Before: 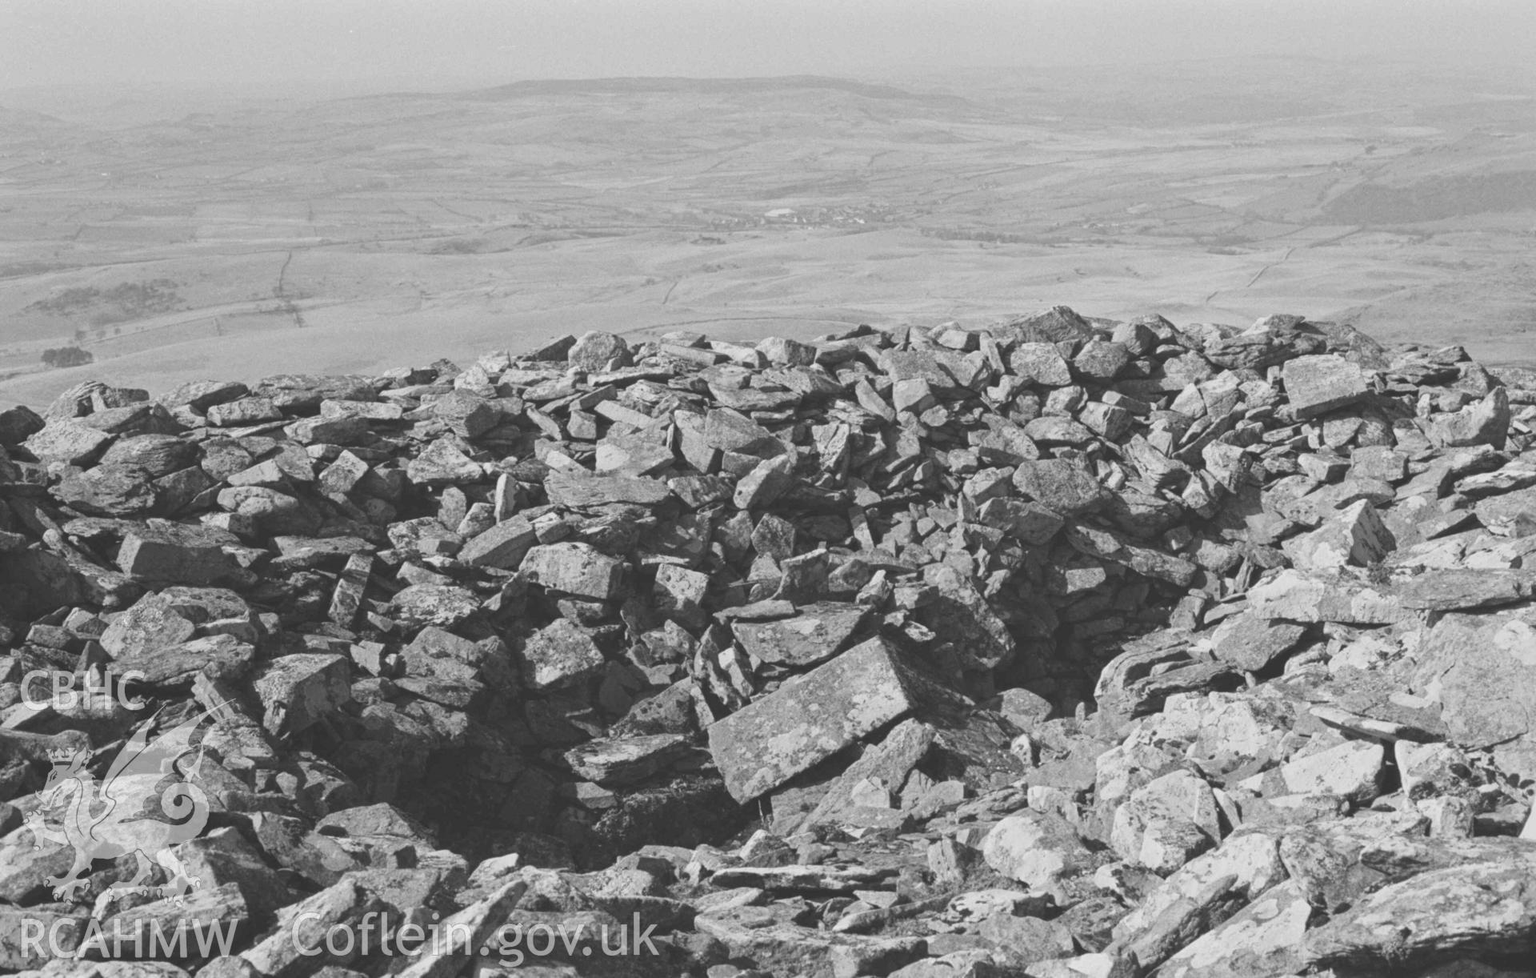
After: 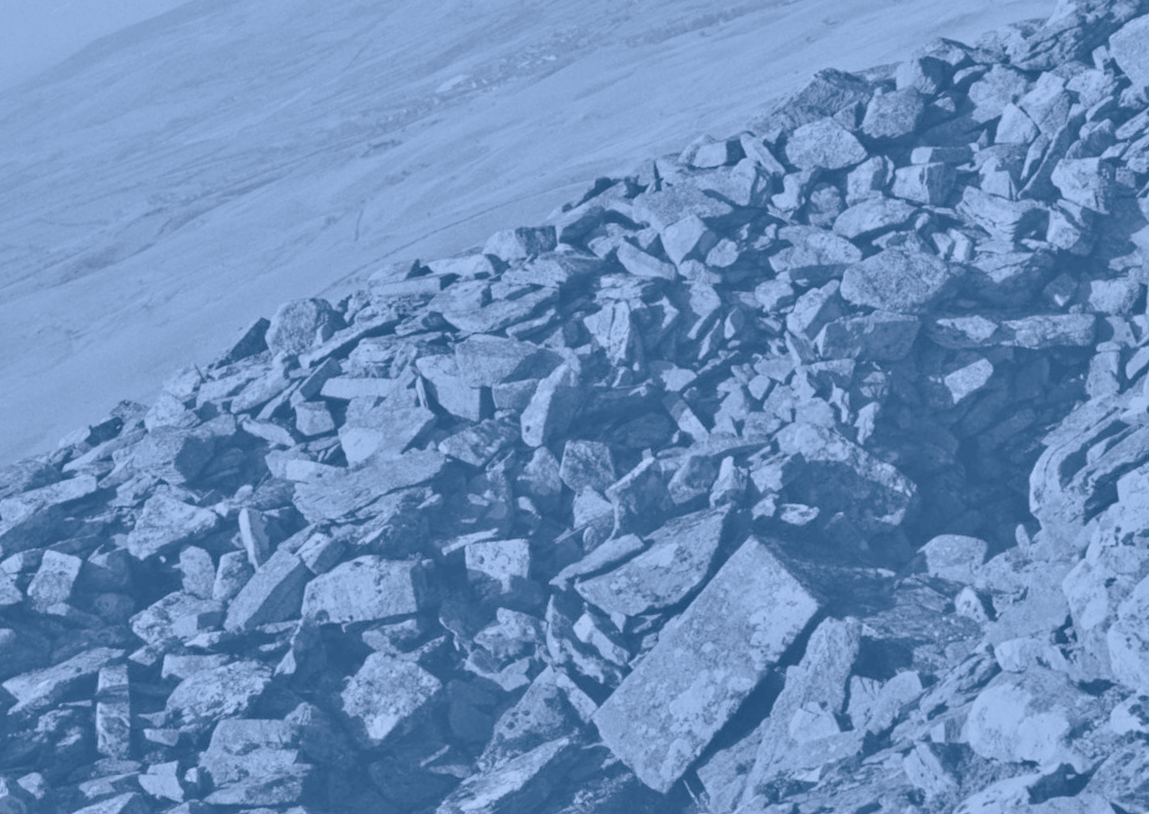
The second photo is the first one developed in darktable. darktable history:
color balance rgb: shadows lift › chroma 7.1%, shadows lift › hue 245.55°, global offset › luminance -0.303%, global offset › chroma 0.31%, global offset › hue 258.94°, linear chroma grading › global chroma 8.818%, perceptual saturation grading › global saturation 20.281%, perceptual saturation grading › highlights -19.689%, perceptual saturation grading › shadows 29.553%, global vibrance 7.834%
filmic rgb: black relative exposure -7.48 EV, white relative exposure 4.83 EV, hardness 3.4
exposure: black level correction -0.015, exposure -0.131 EV, compensate highlight preservation false
crop and rotate: angle 20.41°, left 6.803%, right 4.266%, bottom 1.06%
tone equalizer: -7 EV 0.153 EV, -6 EV 0.566 EV, -5 EV 1.15 EV, -4 EV 1.35 EV, -3 EV 1.13 EV, -2 EV 0.6 EV, -1 EV 0.149 EV, mask exposure compensation -0.492 EV
contrast brightness saturation: saturation -0.067
velvia: strength 74.91%
color correction: highlights a* -1.99, highlights b* -18.57
